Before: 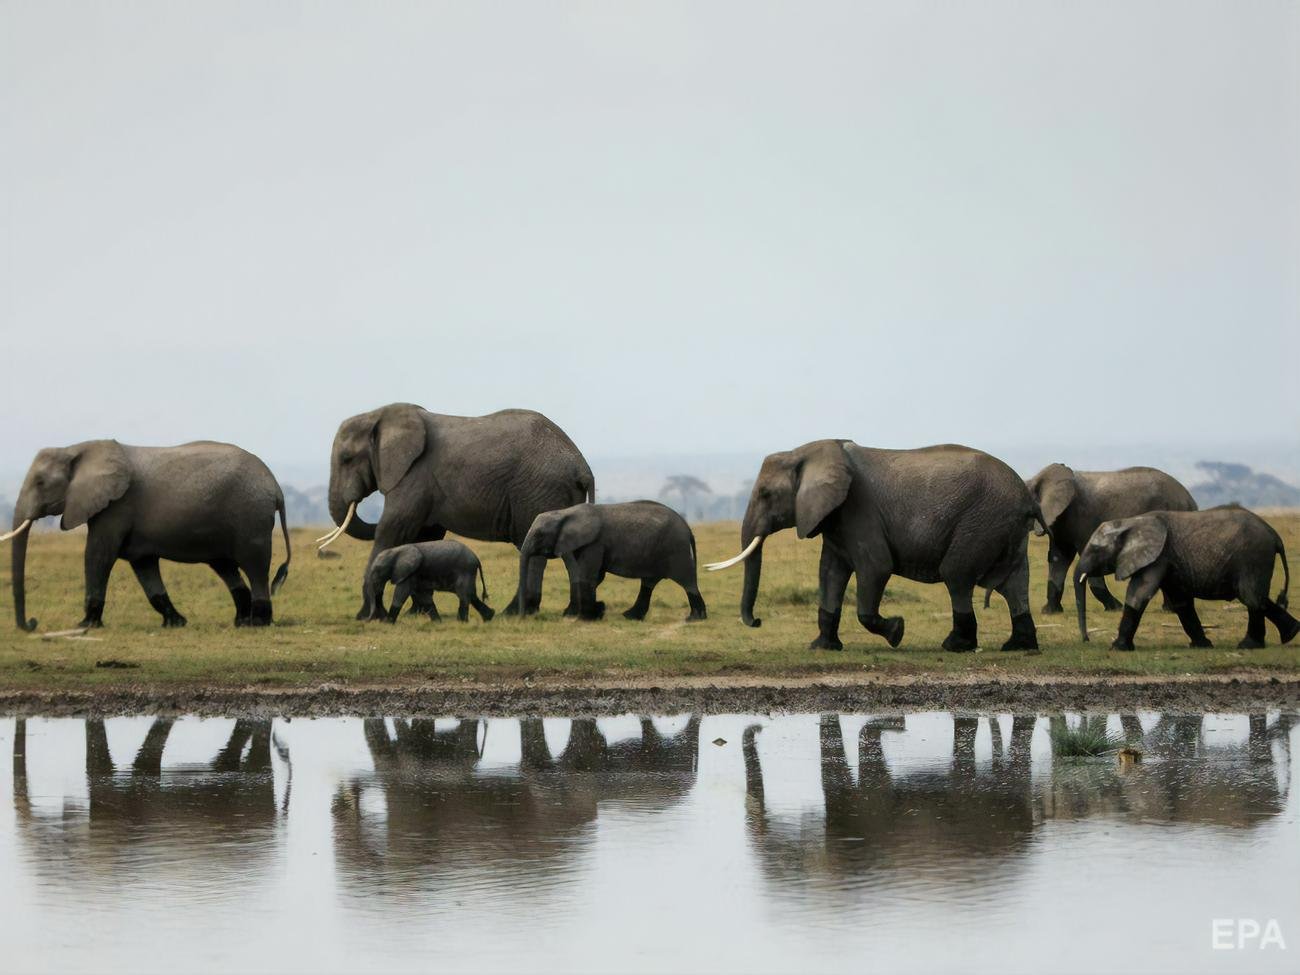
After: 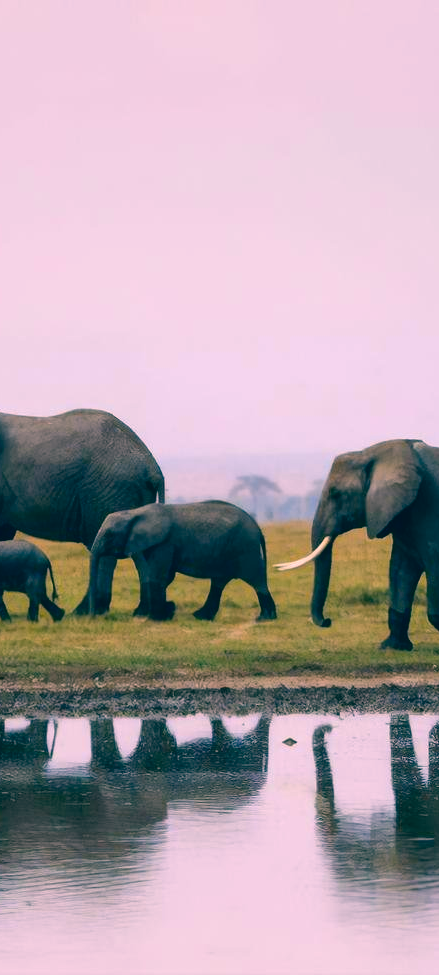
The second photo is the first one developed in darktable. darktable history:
color correction: highlights a* 16.6, highlights b* 0.31, shadows a* -15.48, shadows b* -14.11, saturation 1.48
crop: left 33.081%, right 33.123%
